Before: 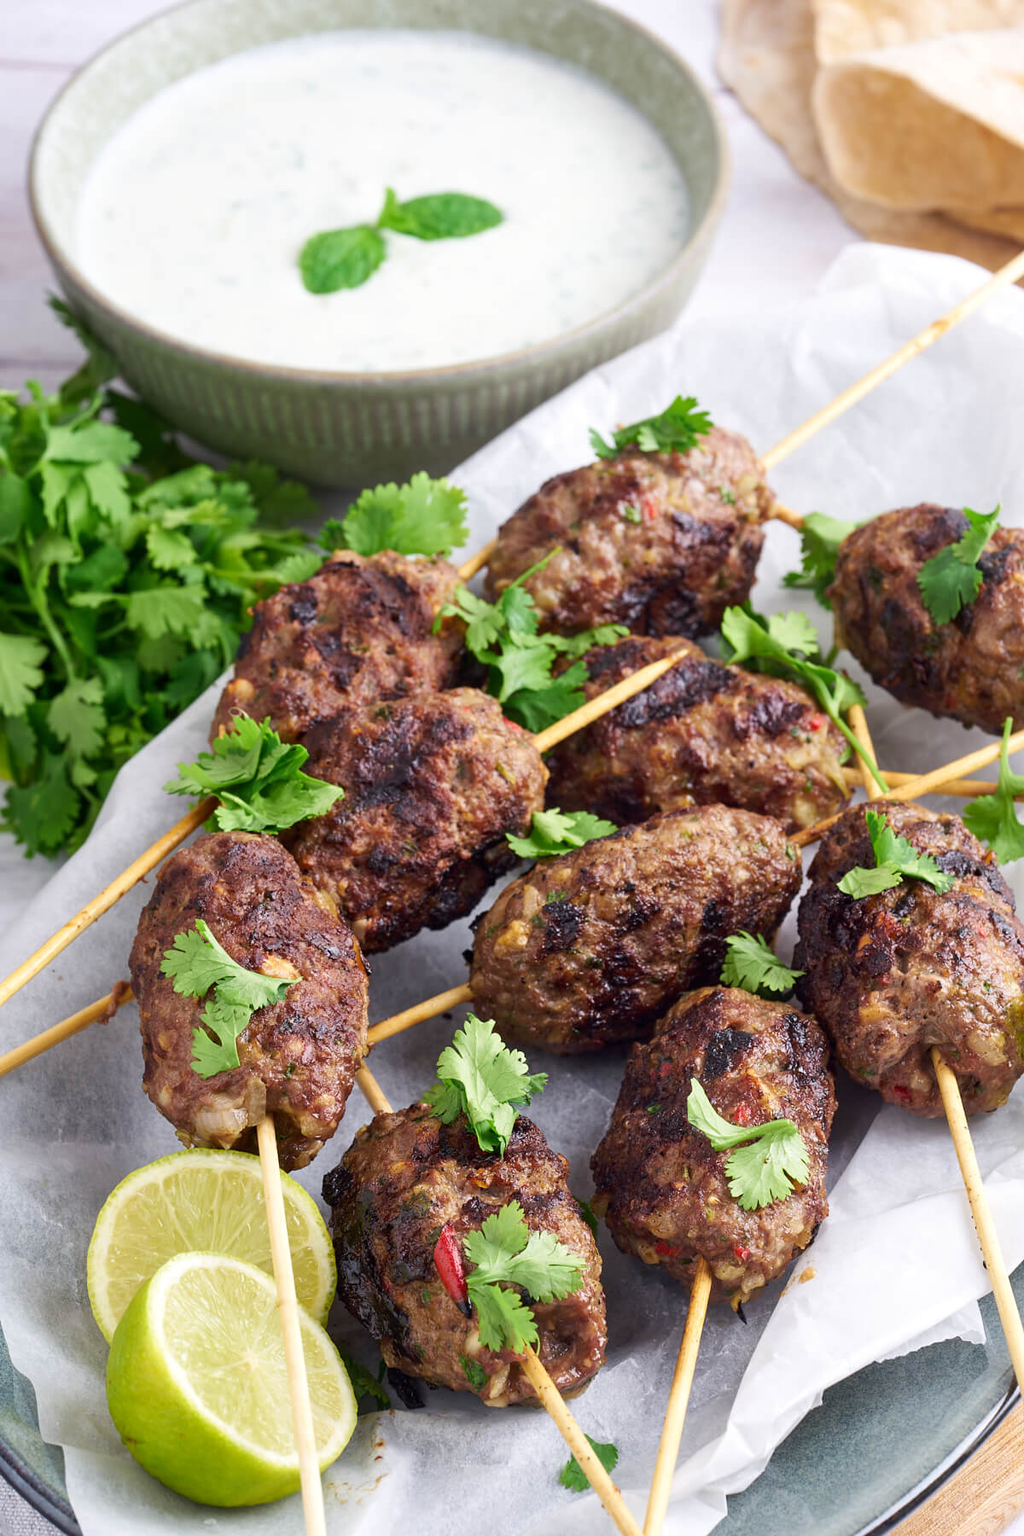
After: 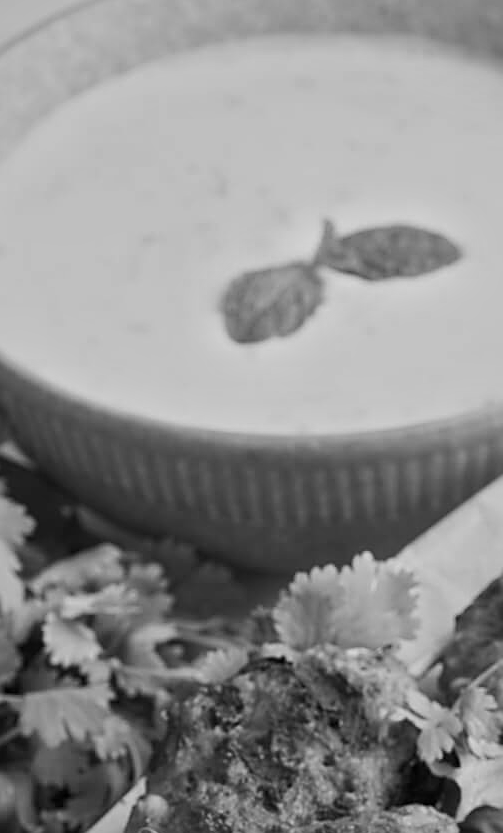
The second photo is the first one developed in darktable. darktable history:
shadows and highlights: shadows 37.27, highlights -28.18, soften with gaussian
color calibration: illuminant custom, x 0.261, y 0.521, temperature 7054.11 K
contrast brightness saturation: contrast 0.08, saturation 0.02
crop and rotate: left 10.817%, top 0.062%, right 47.194%, bottom 53.626%
monochrome: a -74.22, b 78.2
sharpen: on, module defaults
exposure: black level correction 0, compensate exposure bias true, compensate highlight preservation false
